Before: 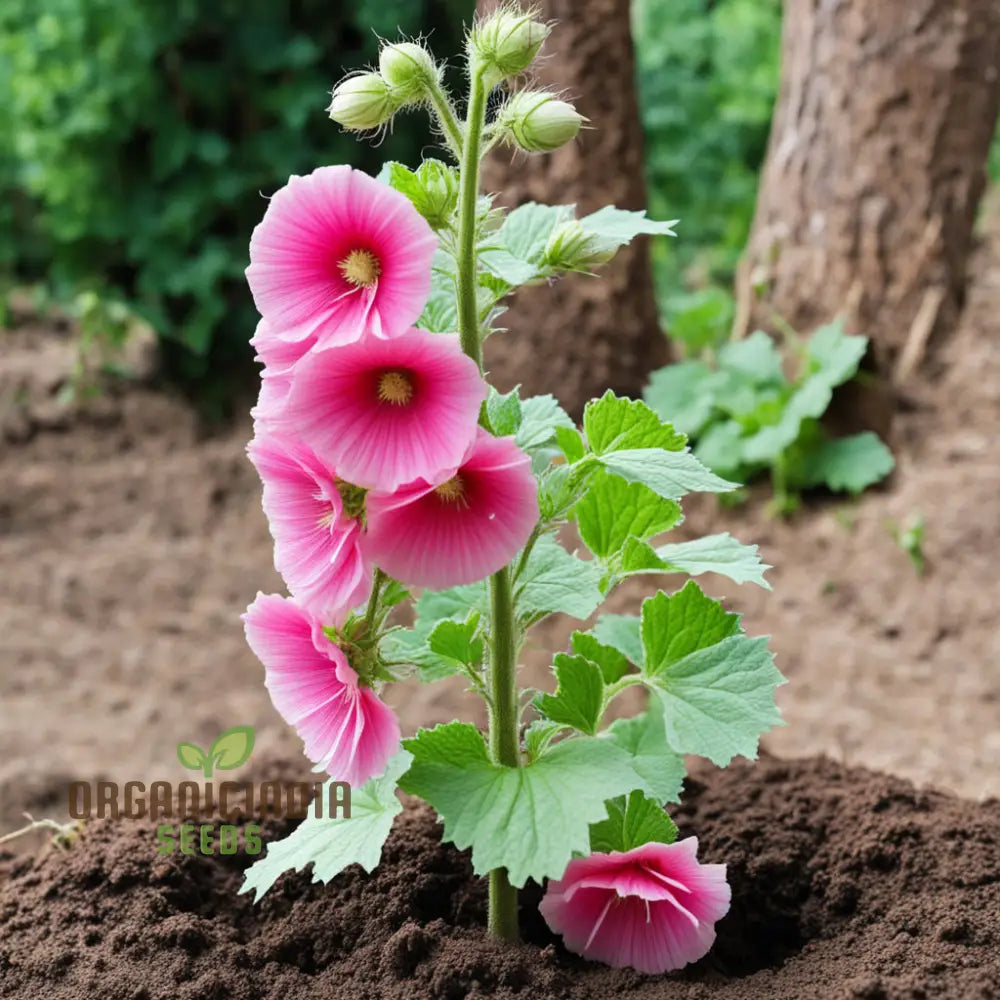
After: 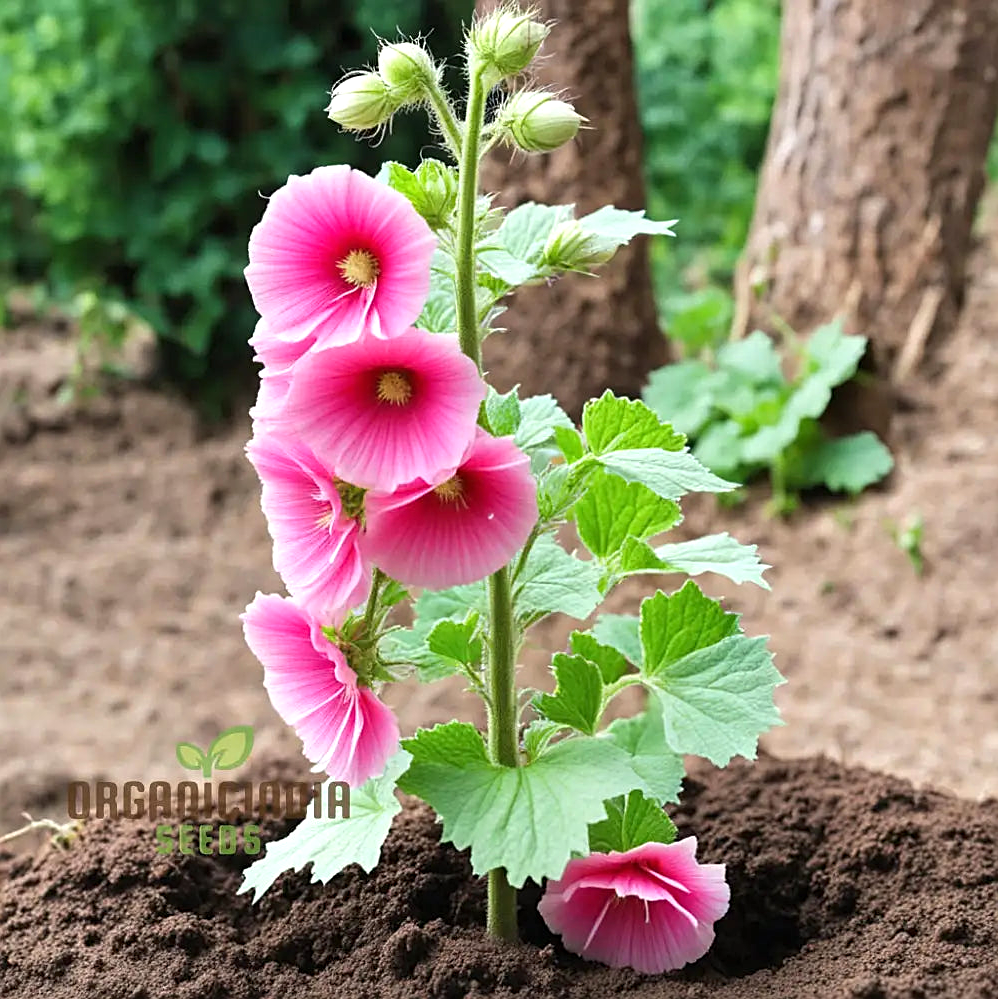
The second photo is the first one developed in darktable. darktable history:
crop: left 0.13%
exposure: black level correction 0, exposure 0.393 EV, compensate highlight preservation false
base curve: preserve colors none
sharpen: on, module defaults
